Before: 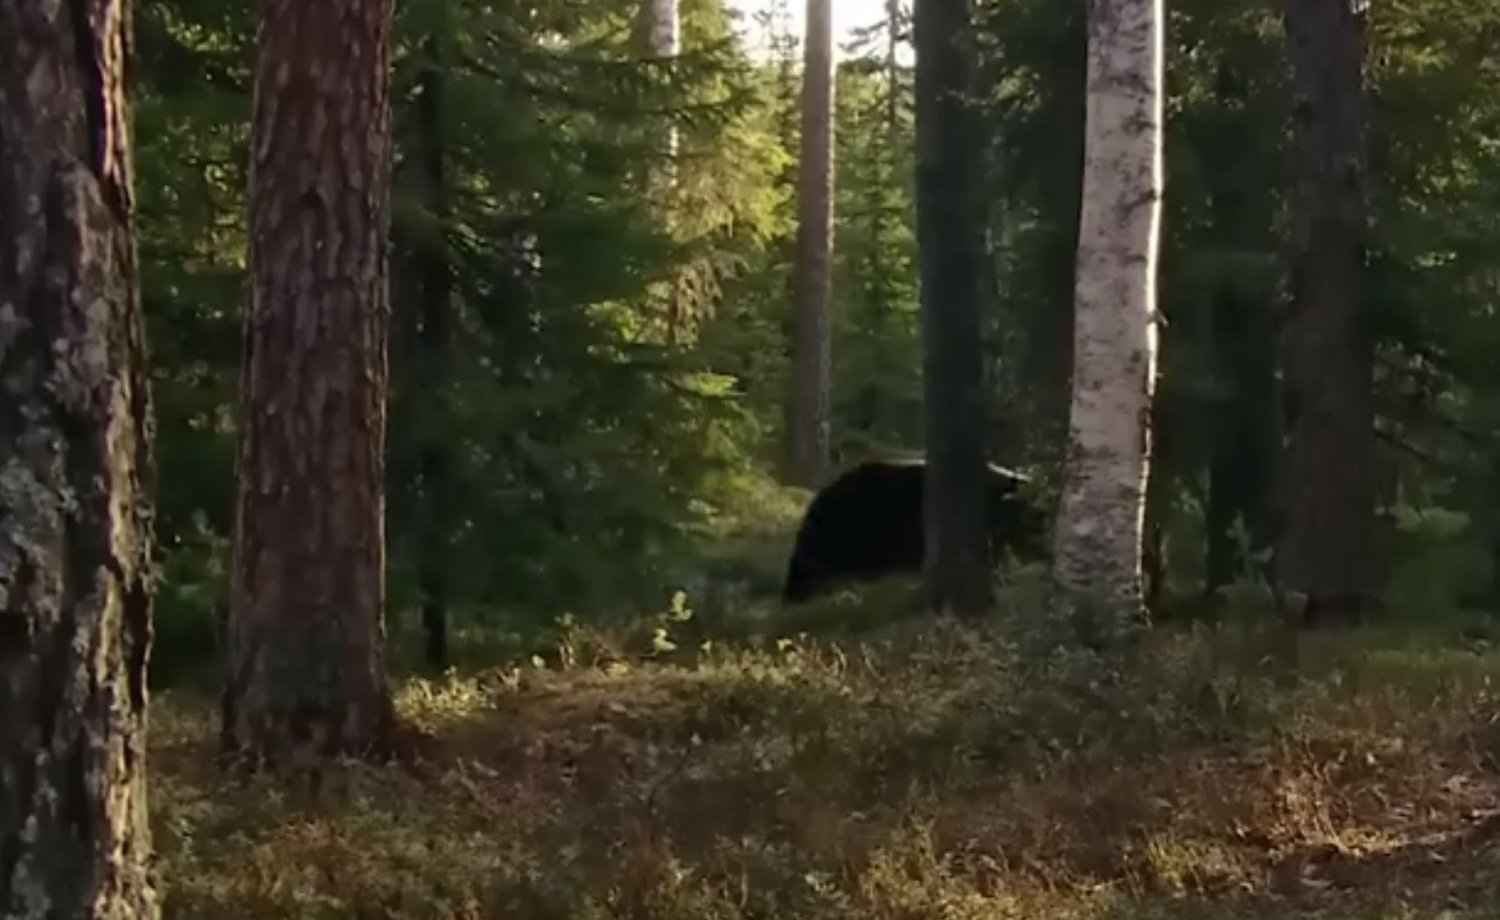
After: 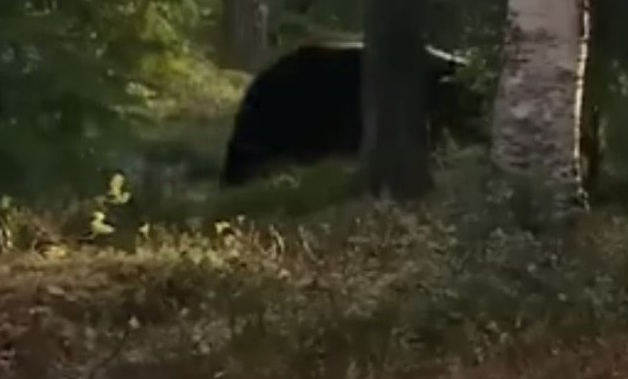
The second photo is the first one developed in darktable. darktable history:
crop: left 37.484%, top 45.352%, right 20.642%, bottom 13.351%
